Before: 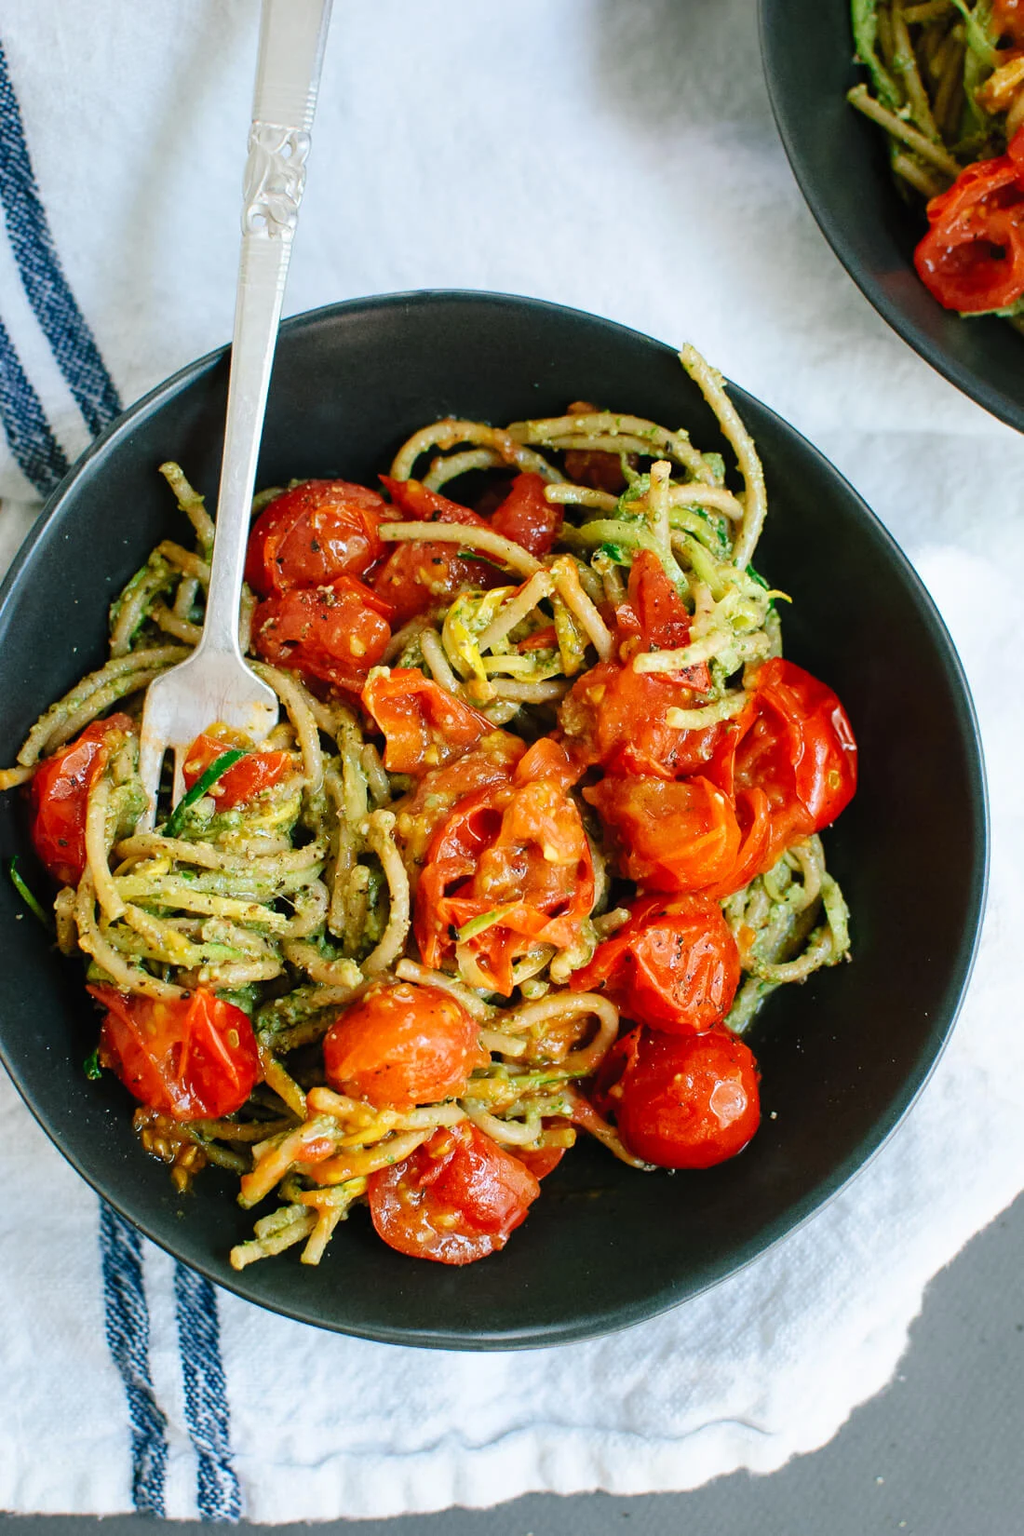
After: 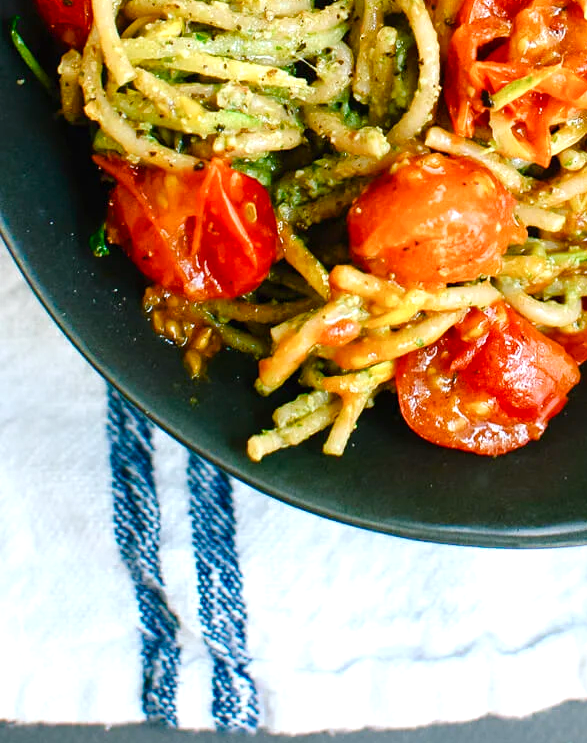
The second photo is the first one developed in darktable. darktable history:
crop and rotate: top 54.778%, right 46.61%, bottom 0.159%
color balance rgb: perceptual saturation grading › global saturation 25%, perceptual saturation grading › highlights -50%, perceptual saturation grading › shadows 30%, perceptual brilliance grading › global brilliance 12%, global vibrance 20%
